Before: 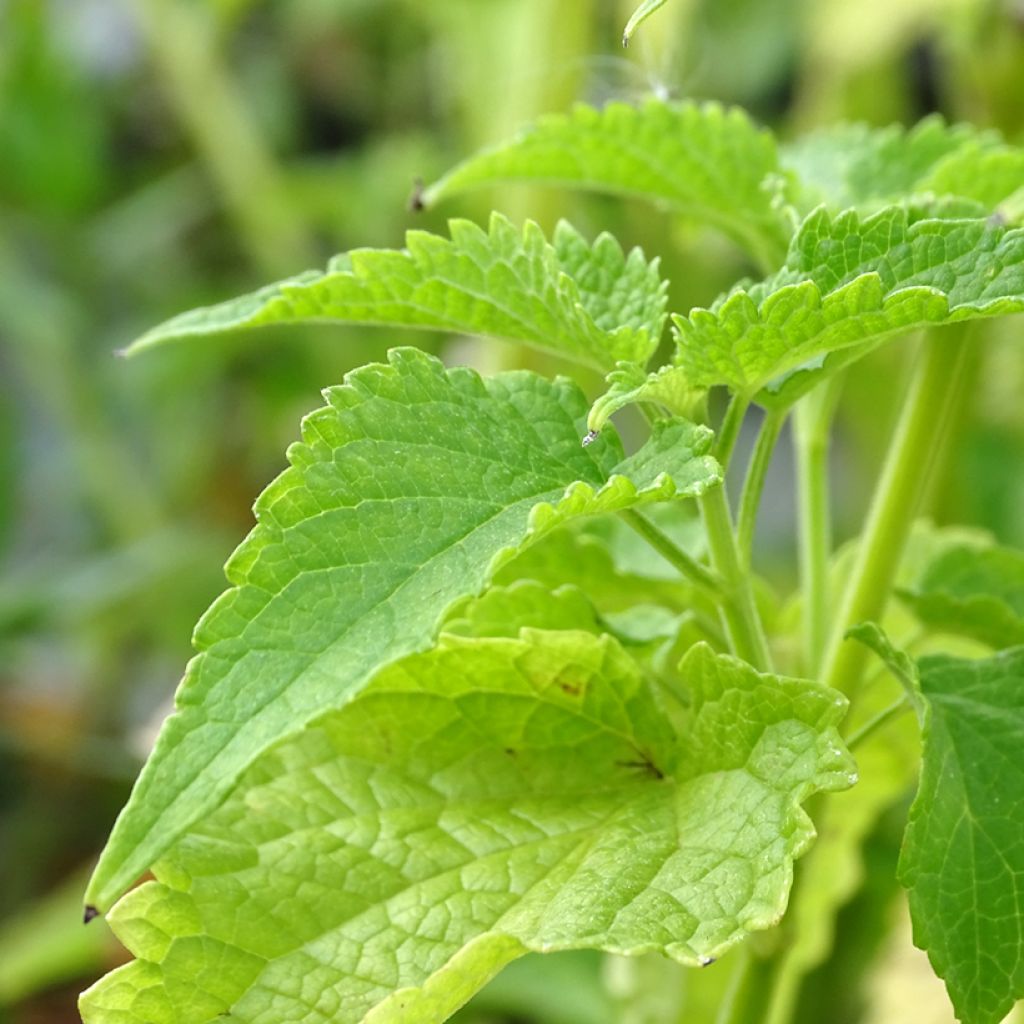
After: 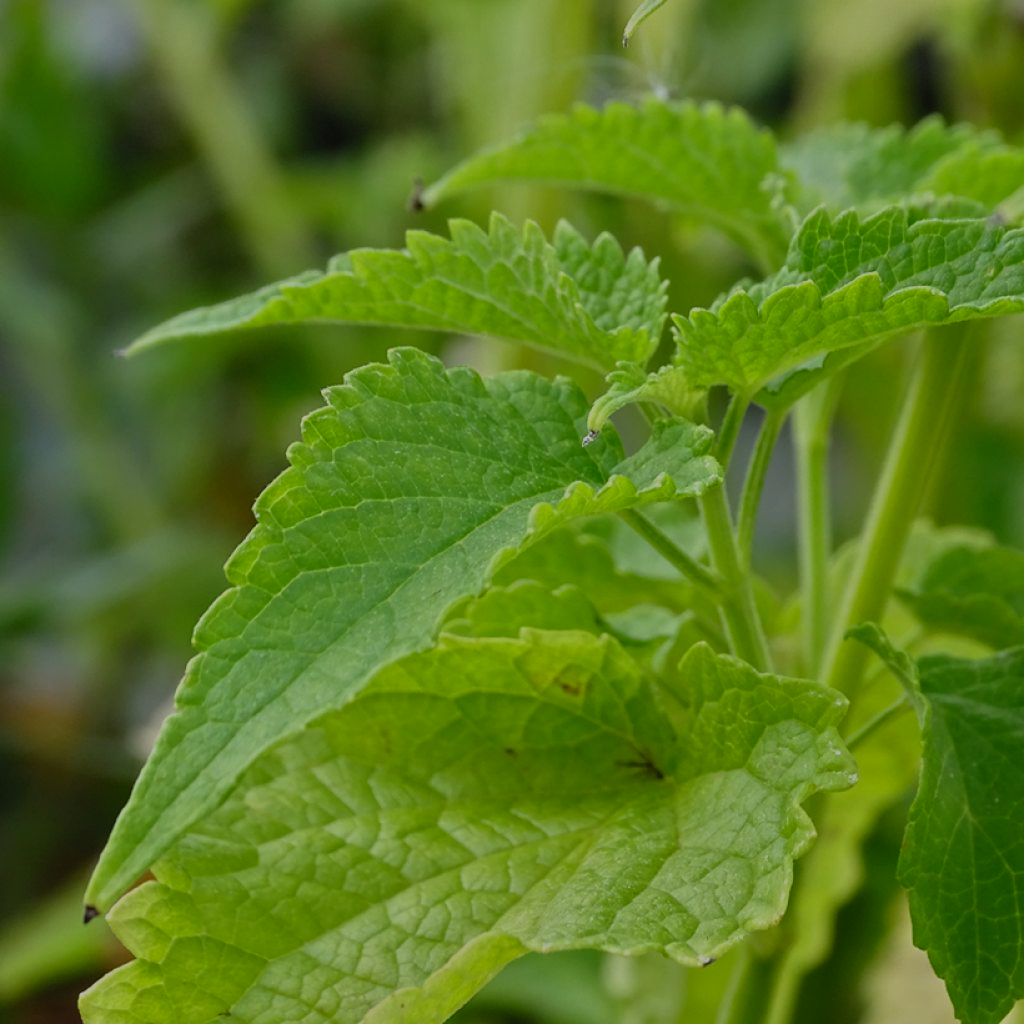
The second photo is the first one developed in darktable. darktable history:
contrast brightness saturation: contrast 0.202, brightness 0.168, saturation 0.227
tone equalizer: -8 EV -2 EV, -7 EV -1.96 EV, -6 EV -1.99 EV, -5 EV -1.96 EV, -4 EV -1.98 EV, -3 EV -1.97 EV, -2 EV -1.99 EV, -1 EV -1.61 EV, +0 EV -1.99 EV
levels: levels [0, 0.492, 0.984]
